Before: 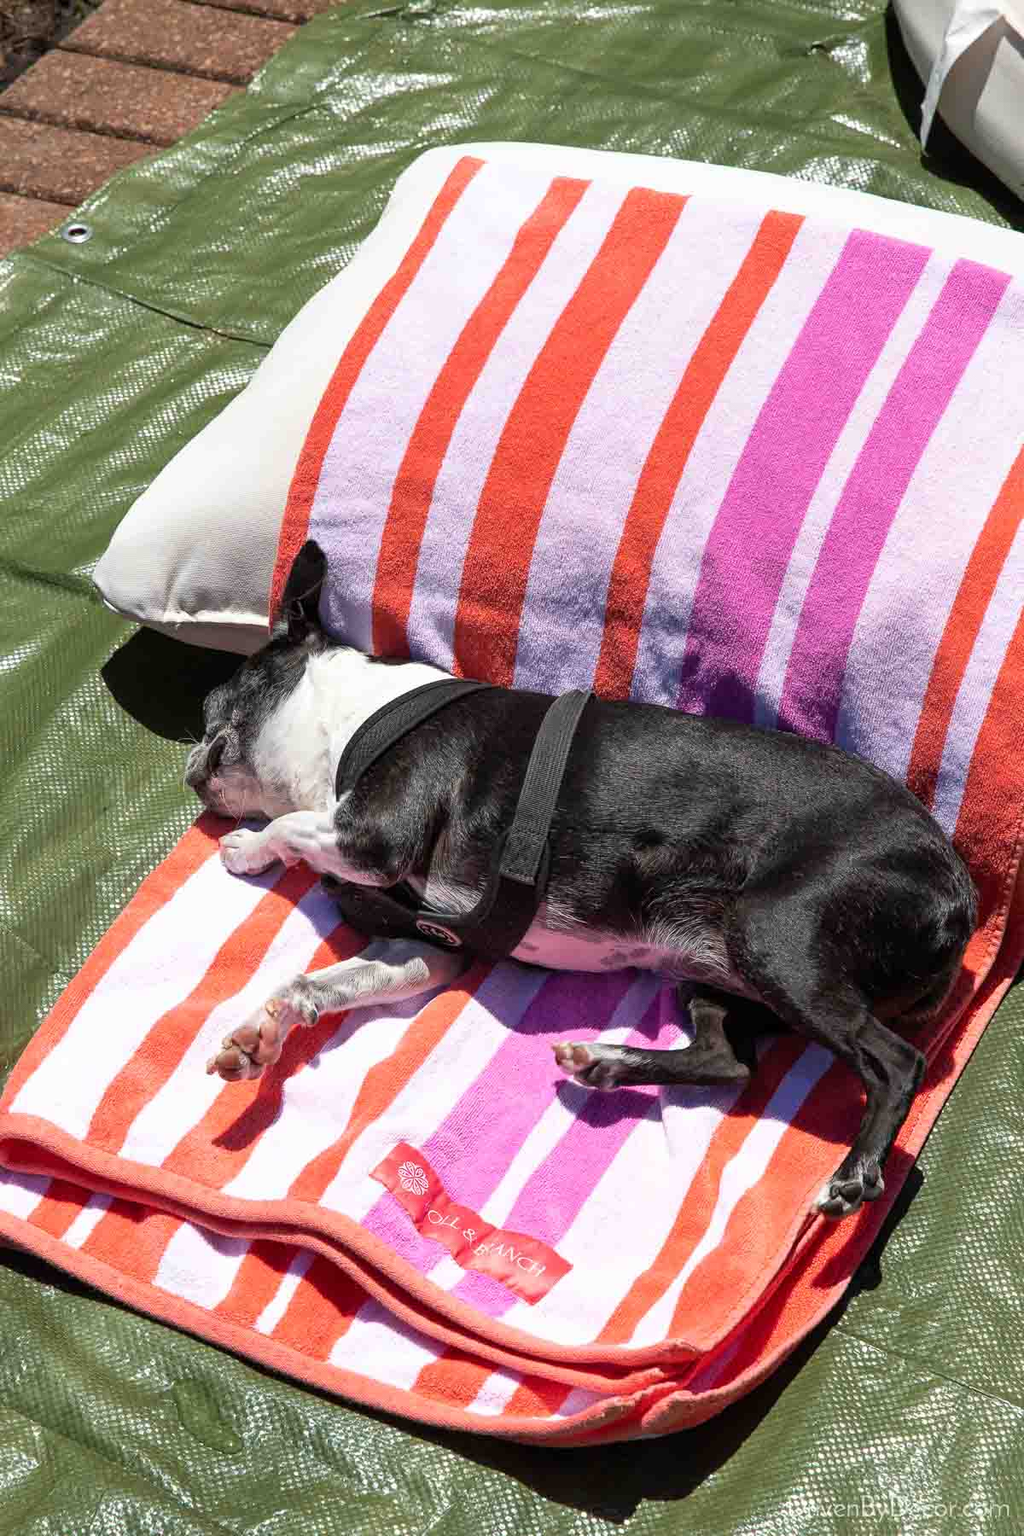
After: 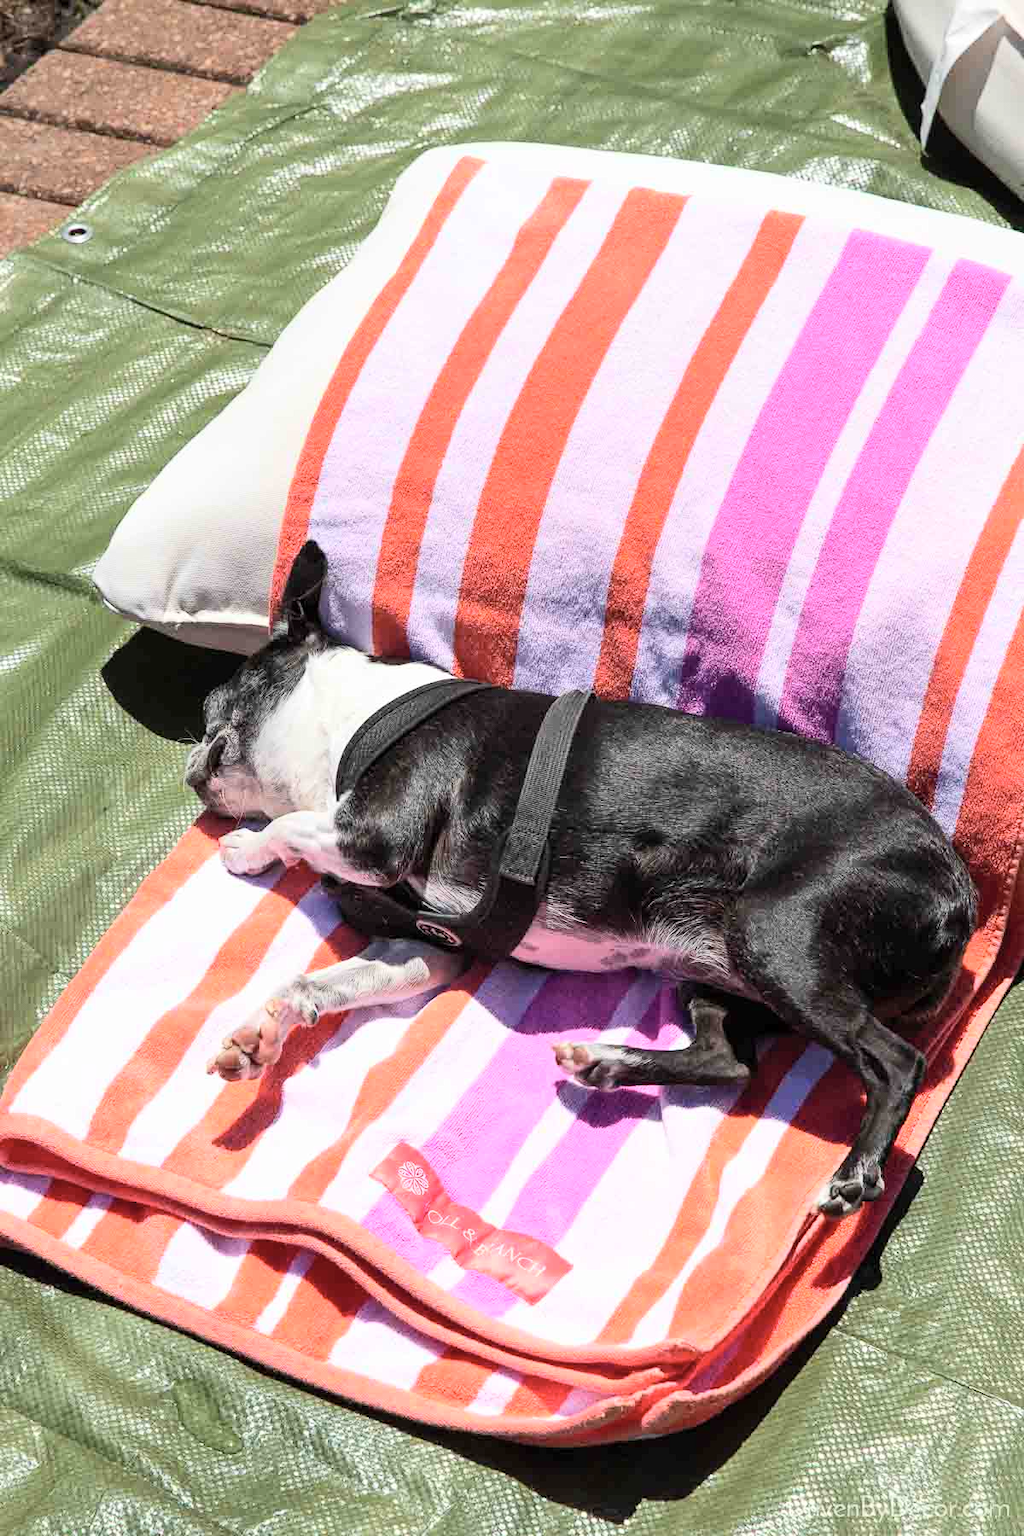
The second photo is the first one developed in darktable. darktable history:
tone curve: curves: ch0 [(0, 0) (0.003, 0.003) (0.011, 0.014) (0.025, 0.033) (0.044, 0.06) (0.069, 0.096) (0.1, 0.132) (0.136, 0.174) (0.177, 0.226) (0.224, 0.282) (0.277, 0.352) (0.335, 0.435) (0.399, 0.524) (0.468, 0.615) (0.543, 0.695) (0.623, 0.771) (0.709, 0.835) (0.801, 0.894) (0.898, 0.944) (1, 1)], color space Lab, independent channels, preserve colors none
